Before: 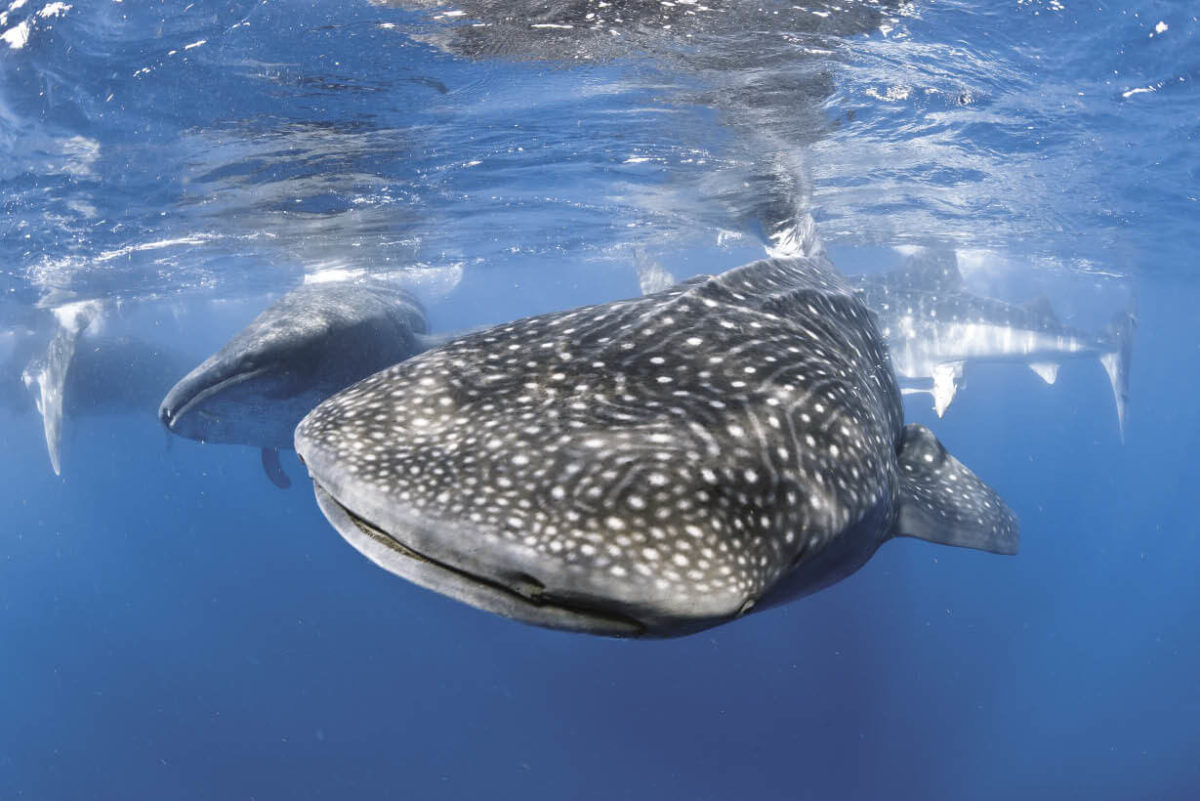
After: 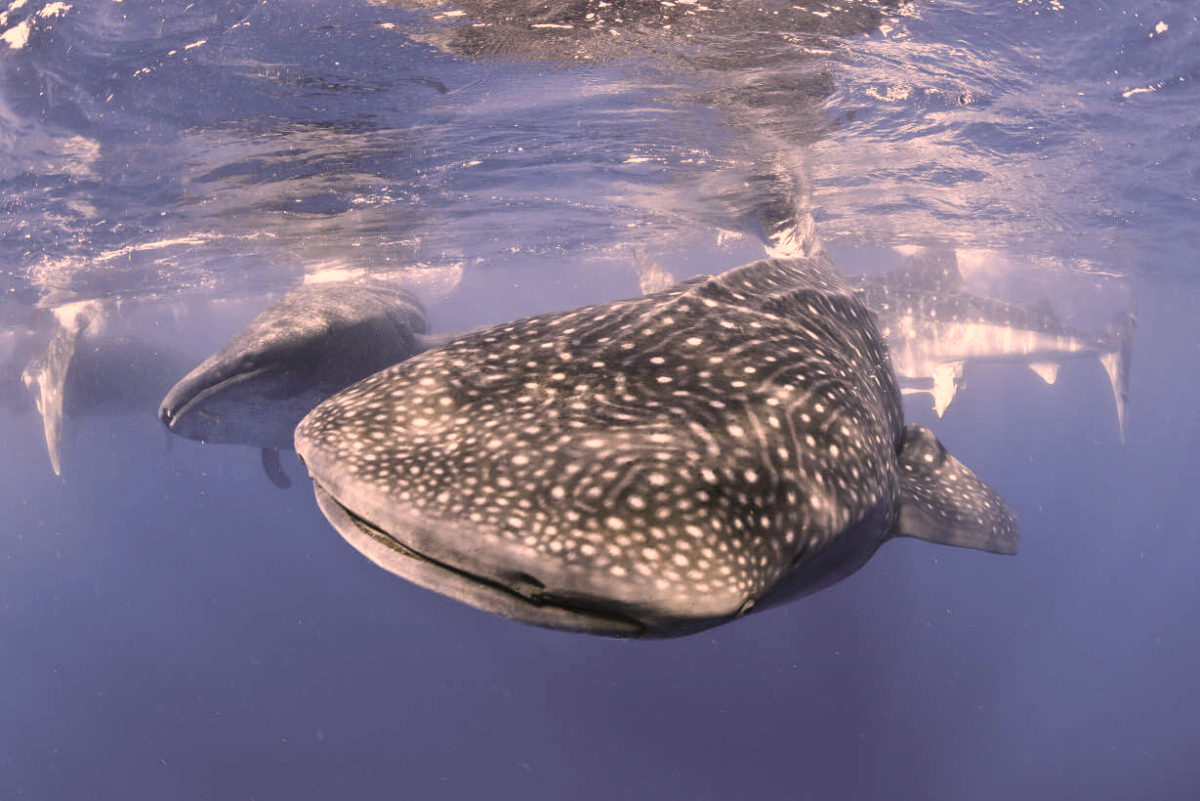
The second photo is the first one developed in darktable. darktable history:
color correction: highlights a* 21.88, highlights b* 22.25
color contrast: green-magenta contrast 0.84, blue-yellow contrast 0.86
